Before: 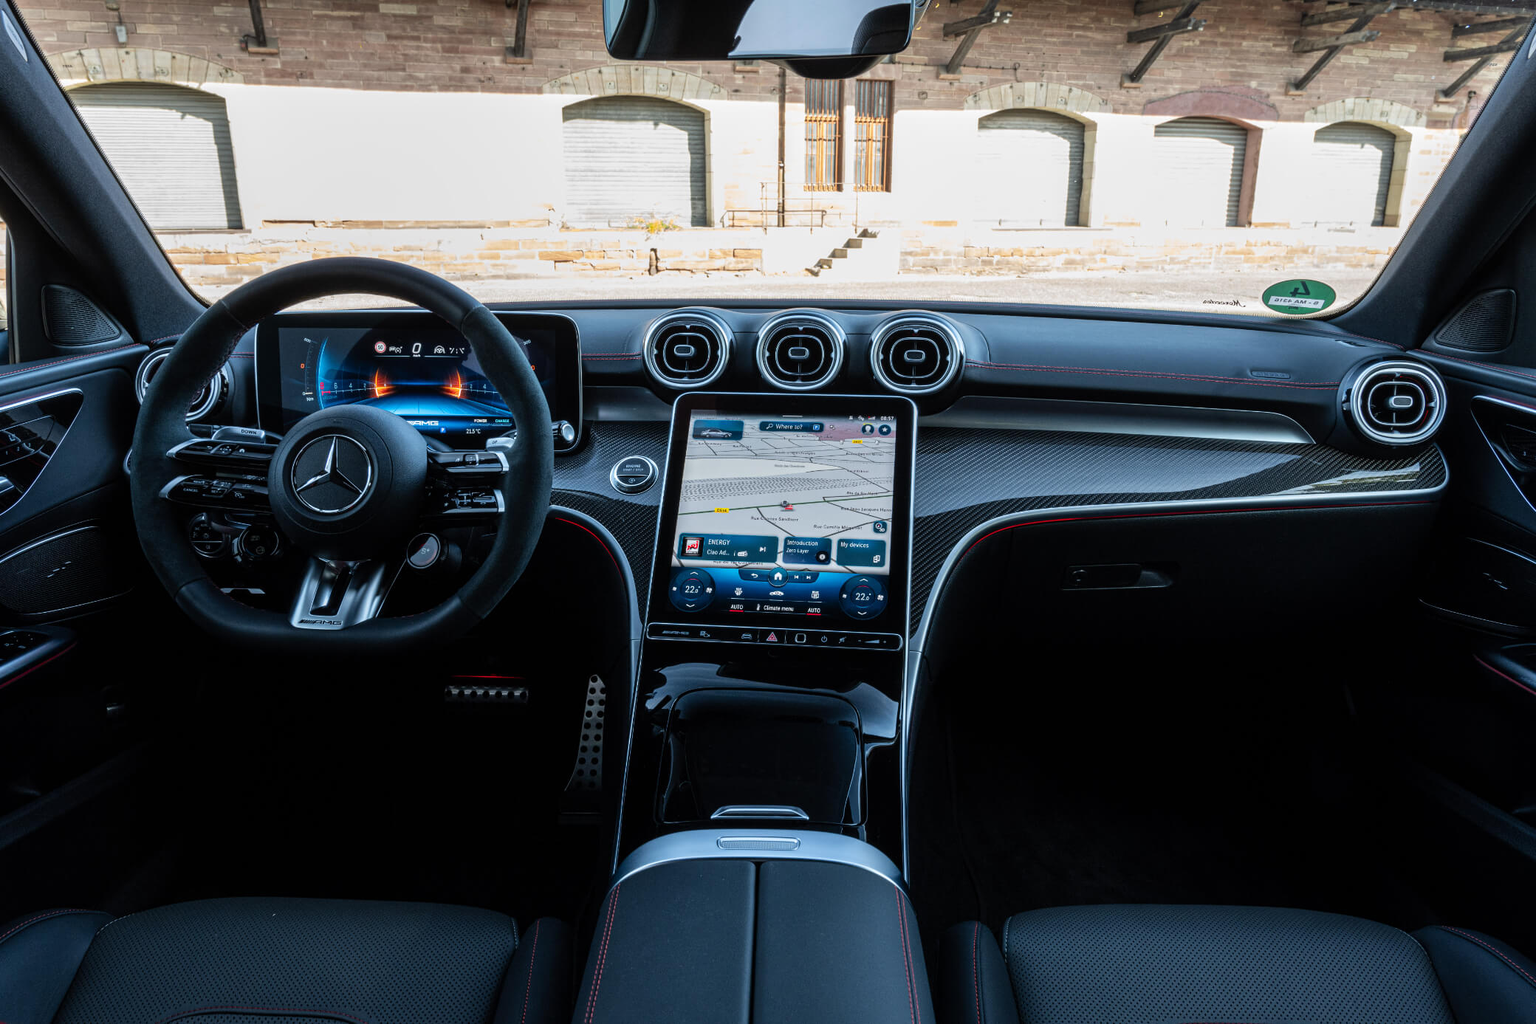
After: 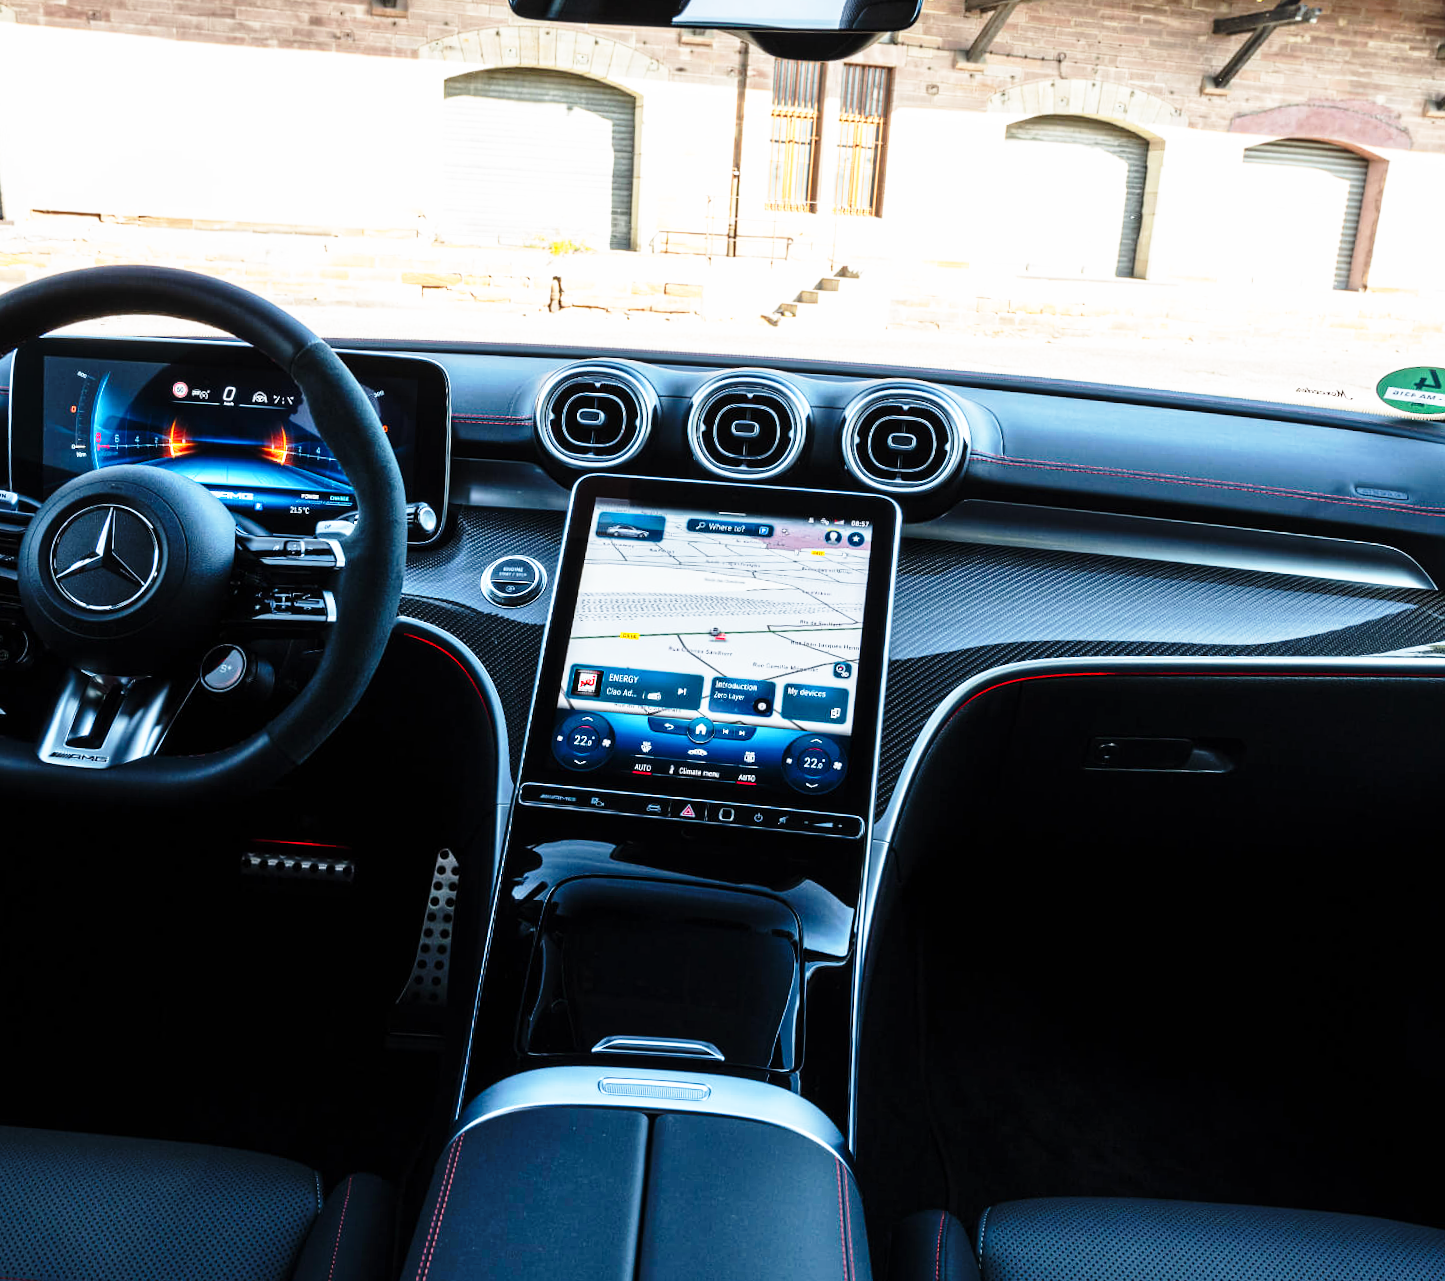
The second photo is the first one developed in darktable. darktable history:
base curve: curves: ch0 [(0, 0) (0.026, 0.03) (0.109, 0.232) (0.351, 0.748) (0.669, 0.968) (1, 1)], preserve colors none
crop and rotate: angle -3.17°, left 14.068%, top 0.035%, right 10.763%, bottom 0.047%
